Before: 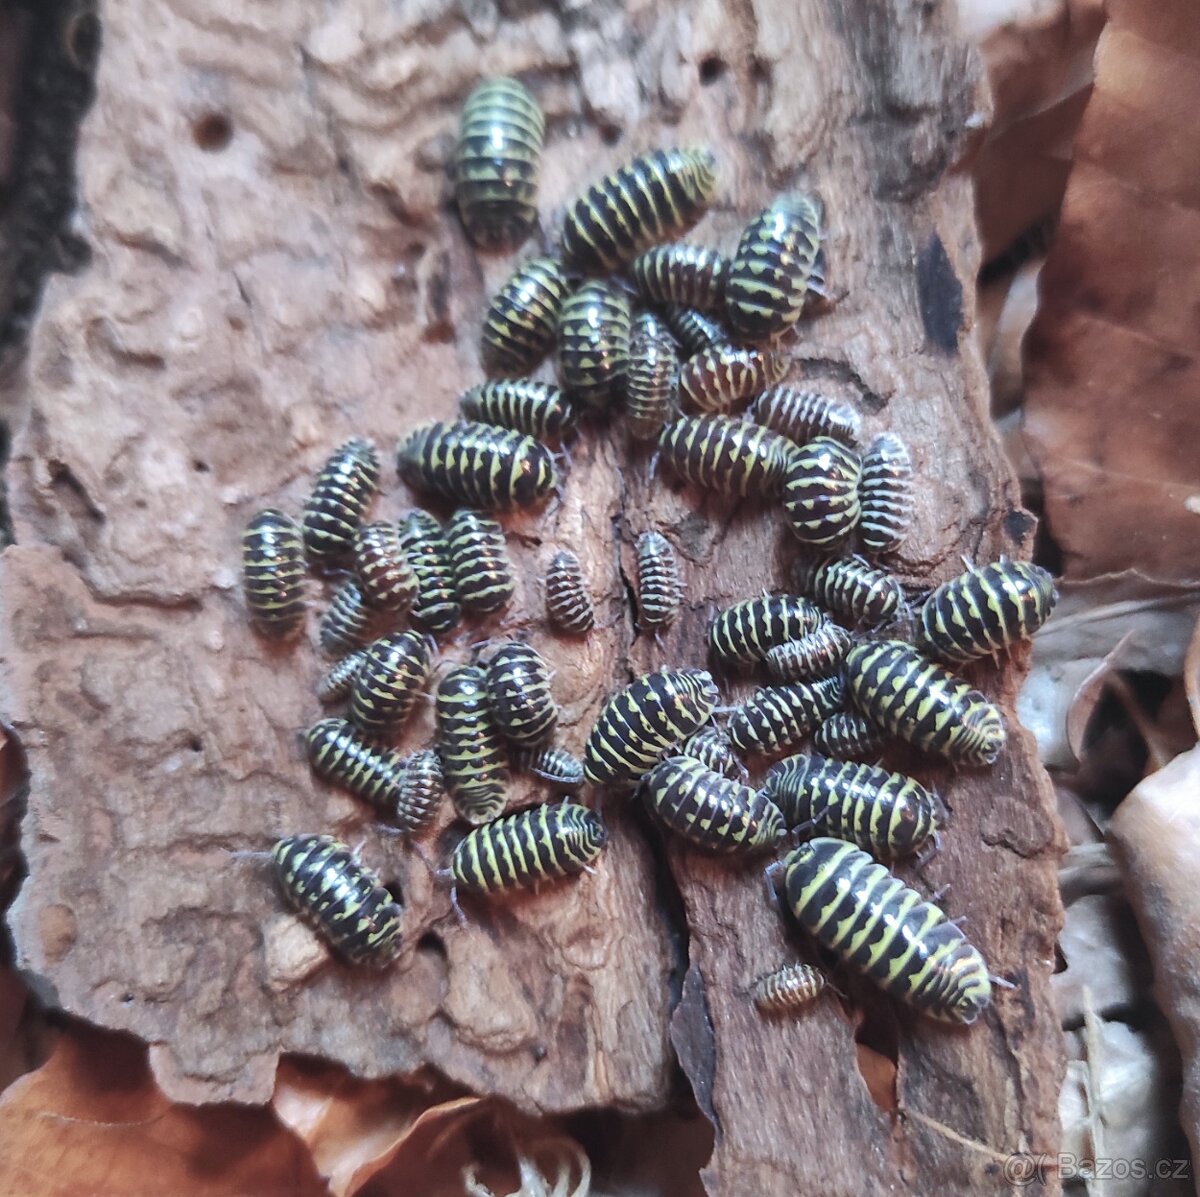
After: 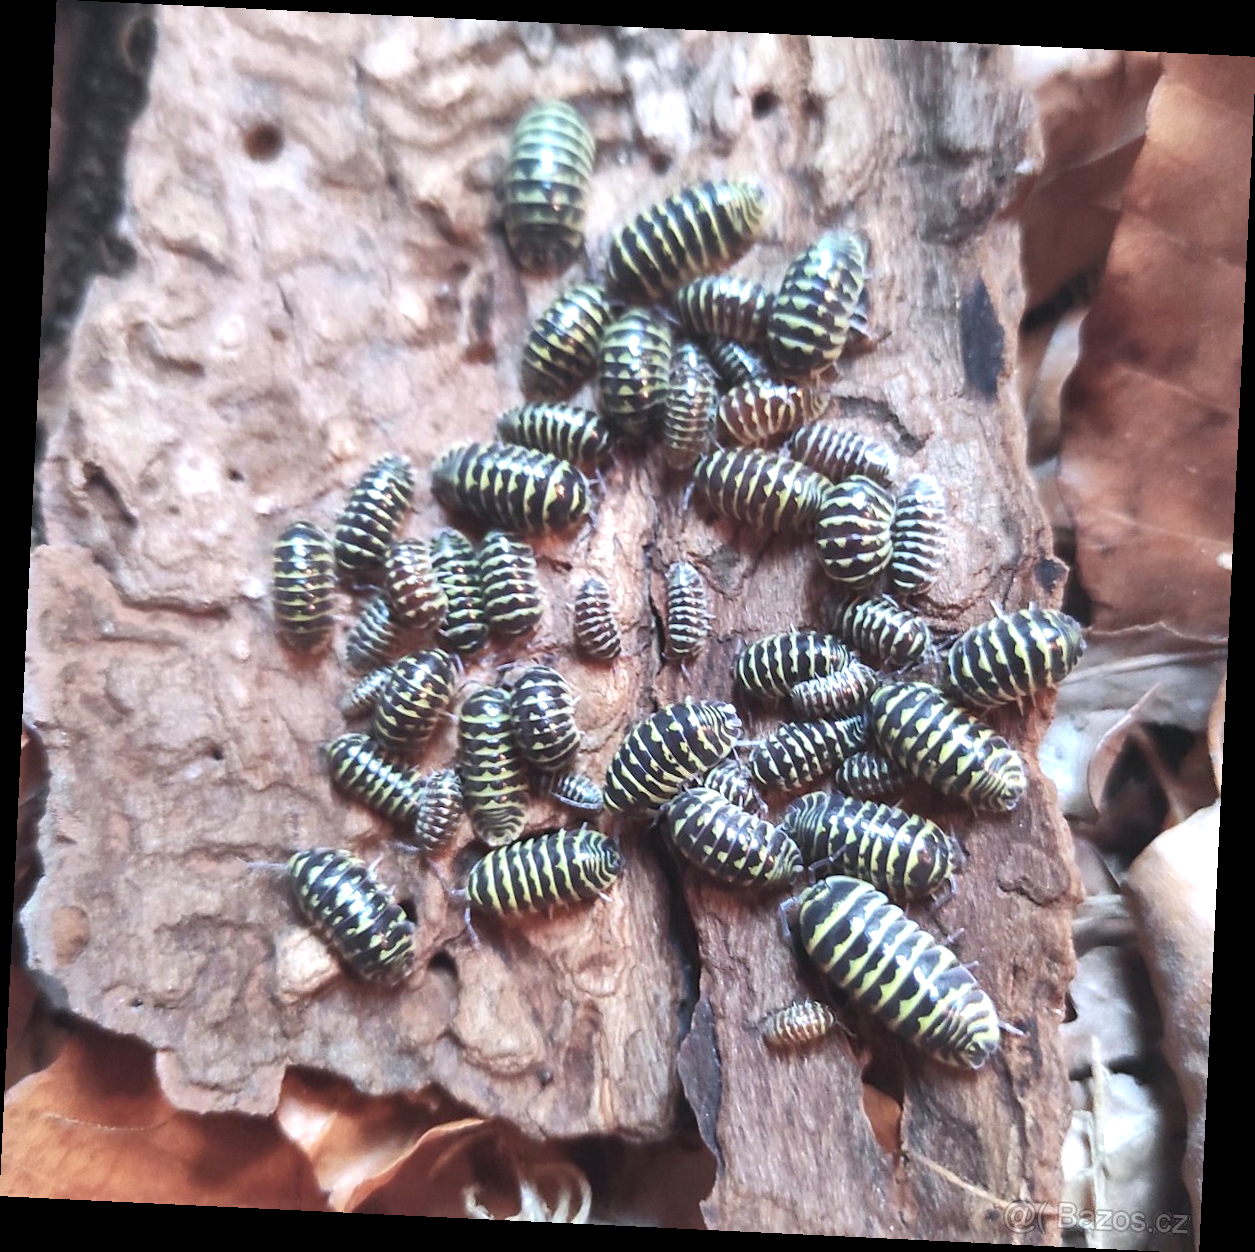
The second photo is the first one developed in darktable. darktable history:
crop and rotate: angle -2.73°
exposure: exposure 0.558 EV, compensate highlight preservation false
